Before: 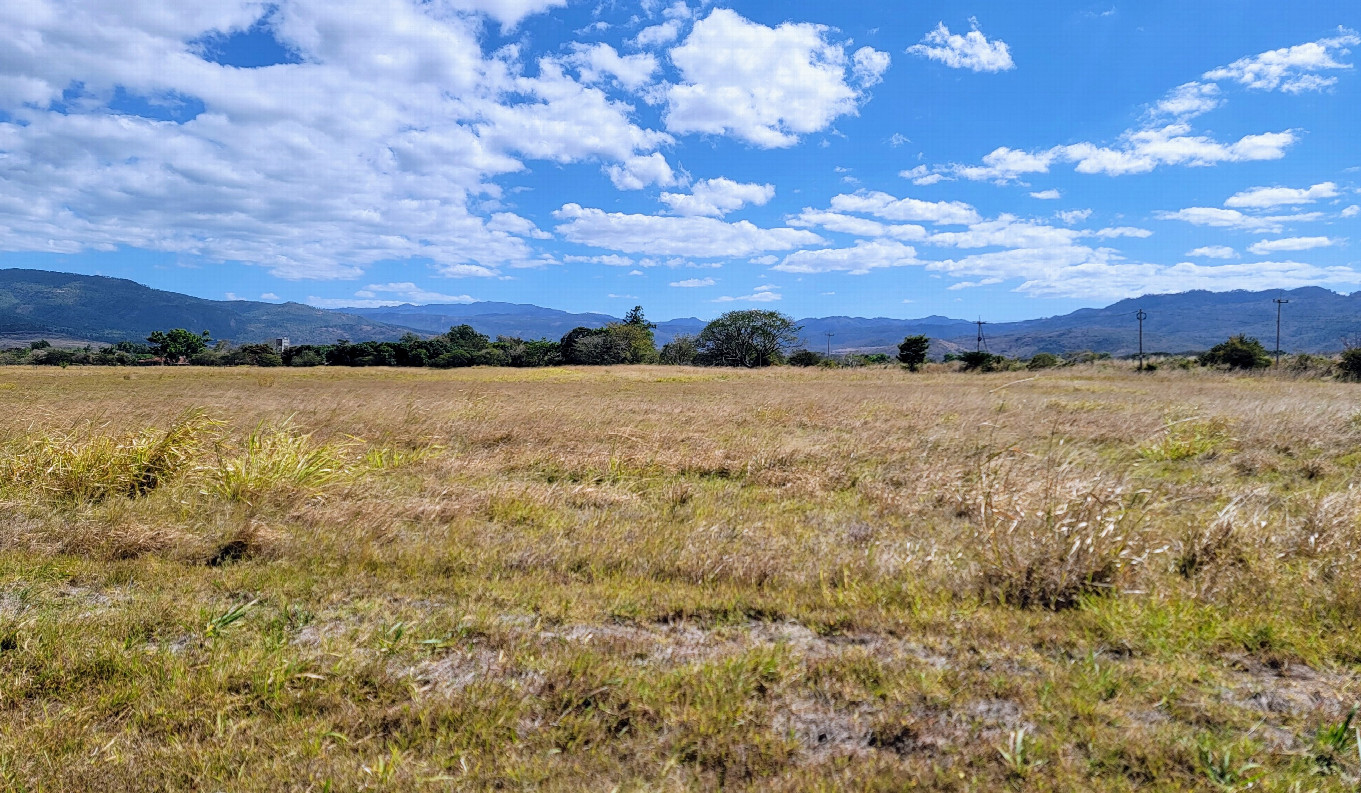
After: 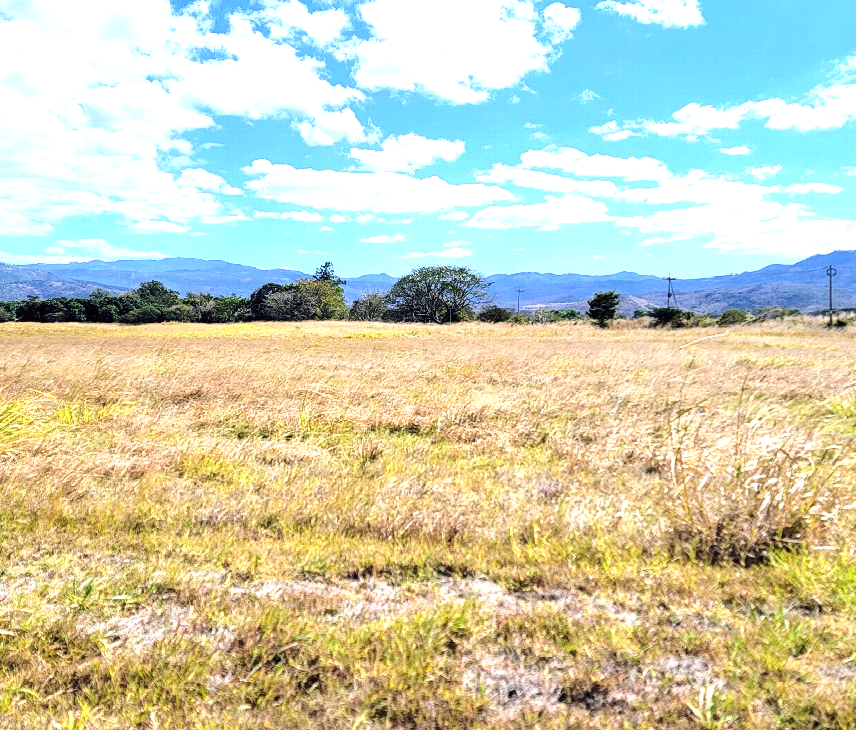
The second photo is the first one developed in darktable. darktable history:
contrast brightness saturation: contrast 0.073
exposure: black level correction 0, exposure 1.199 EV, compensate exposure bias true, compensate highlight preservation false
crop and rotate: left 22.814%, top 5.625%, right 14.267%, bottom 2.302%
